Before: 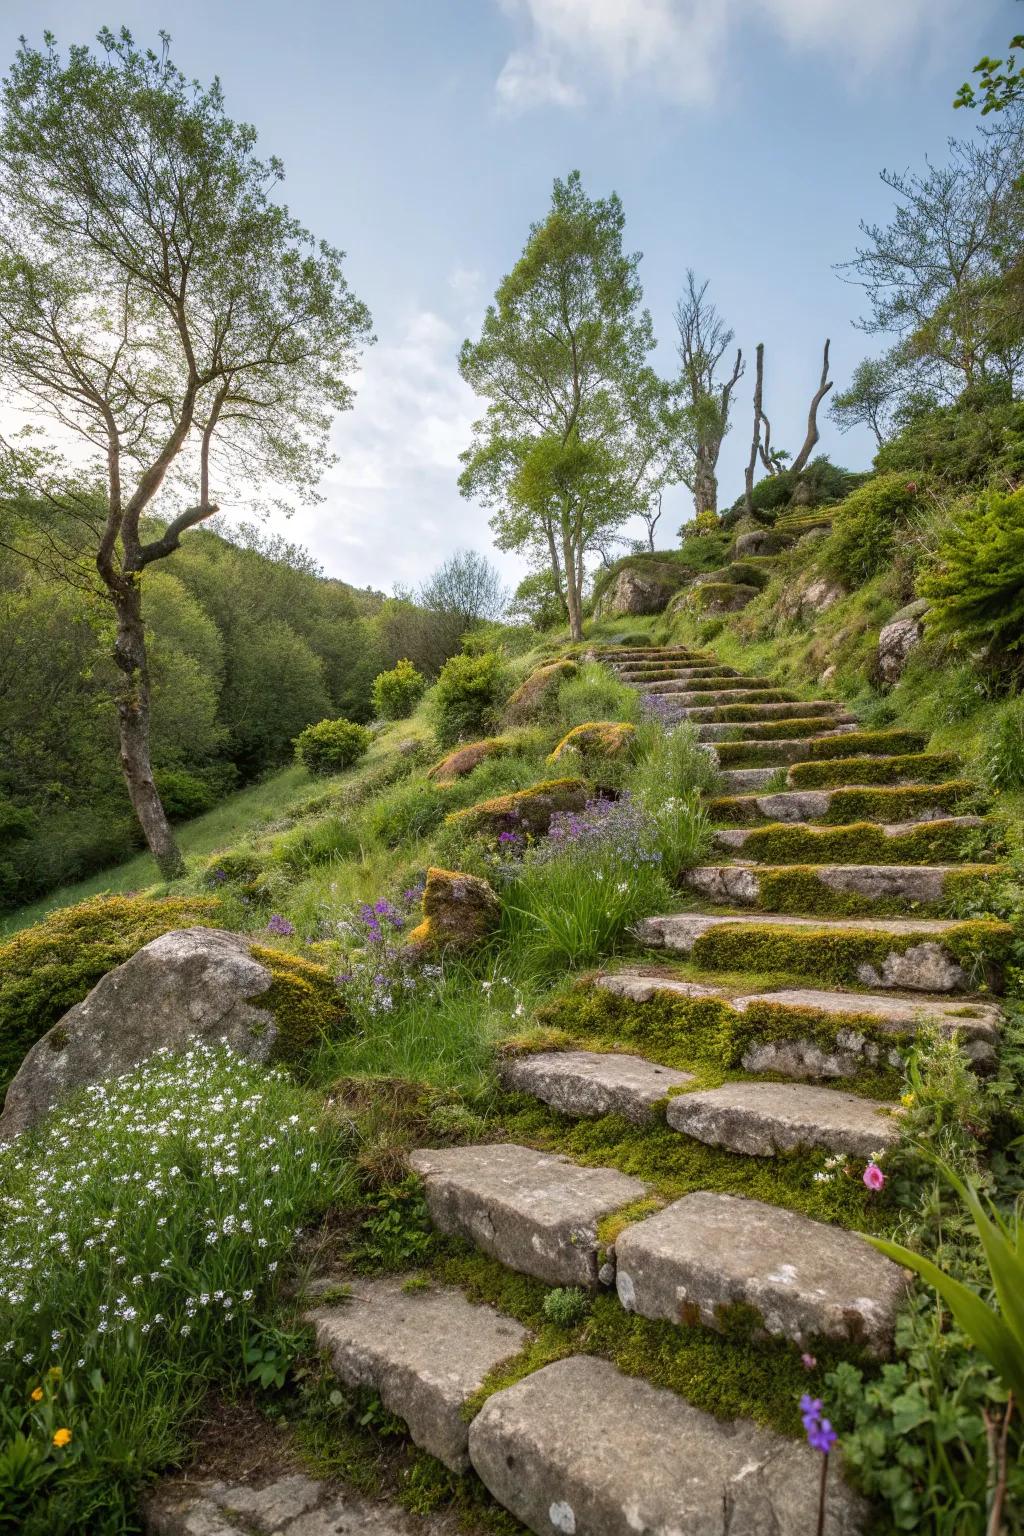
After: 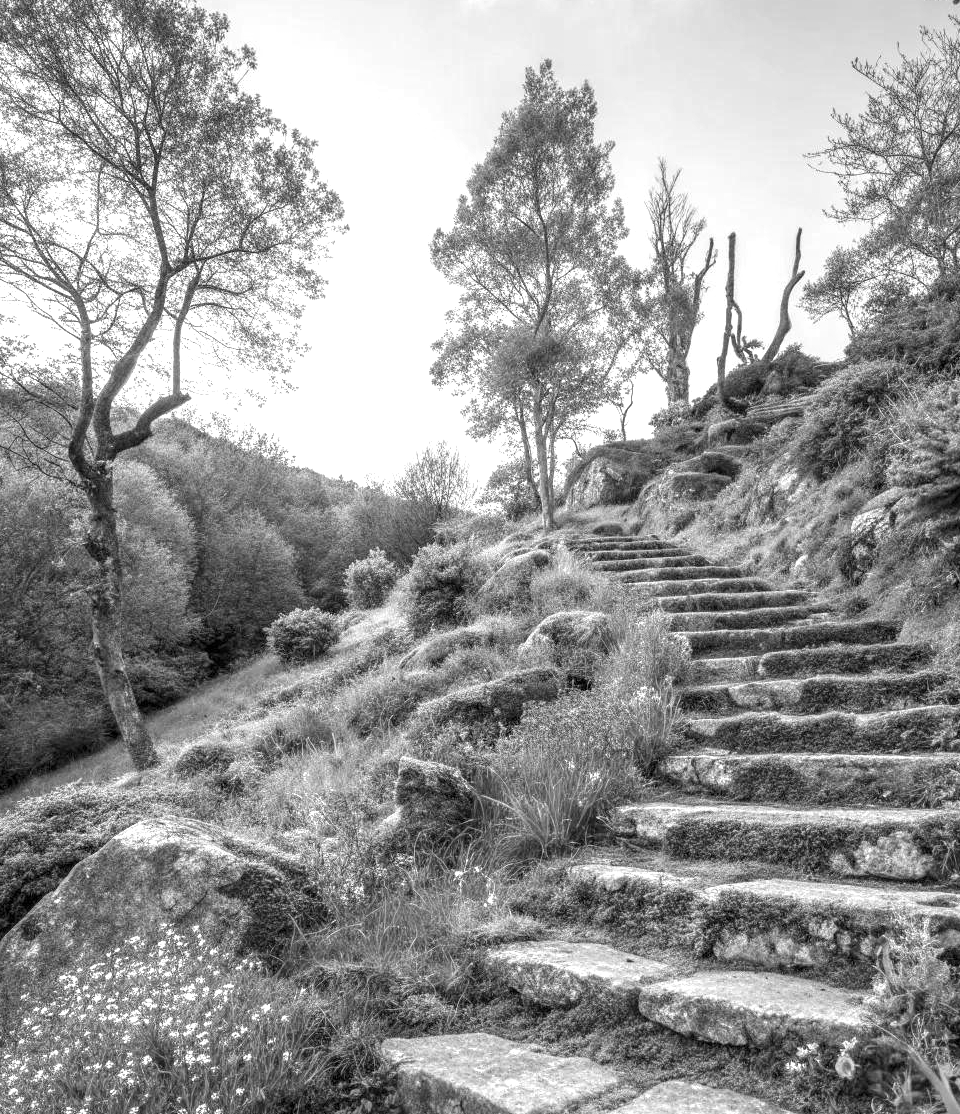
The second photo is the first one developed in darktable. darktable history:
local contrast: on, module defaults
exposure: exposure 0.7 EV, compensate highlight preservation false
monochrome: on, module defaults
crop: left 2.737%, top 7.287%, right 3.421%, bottom 20.179%
